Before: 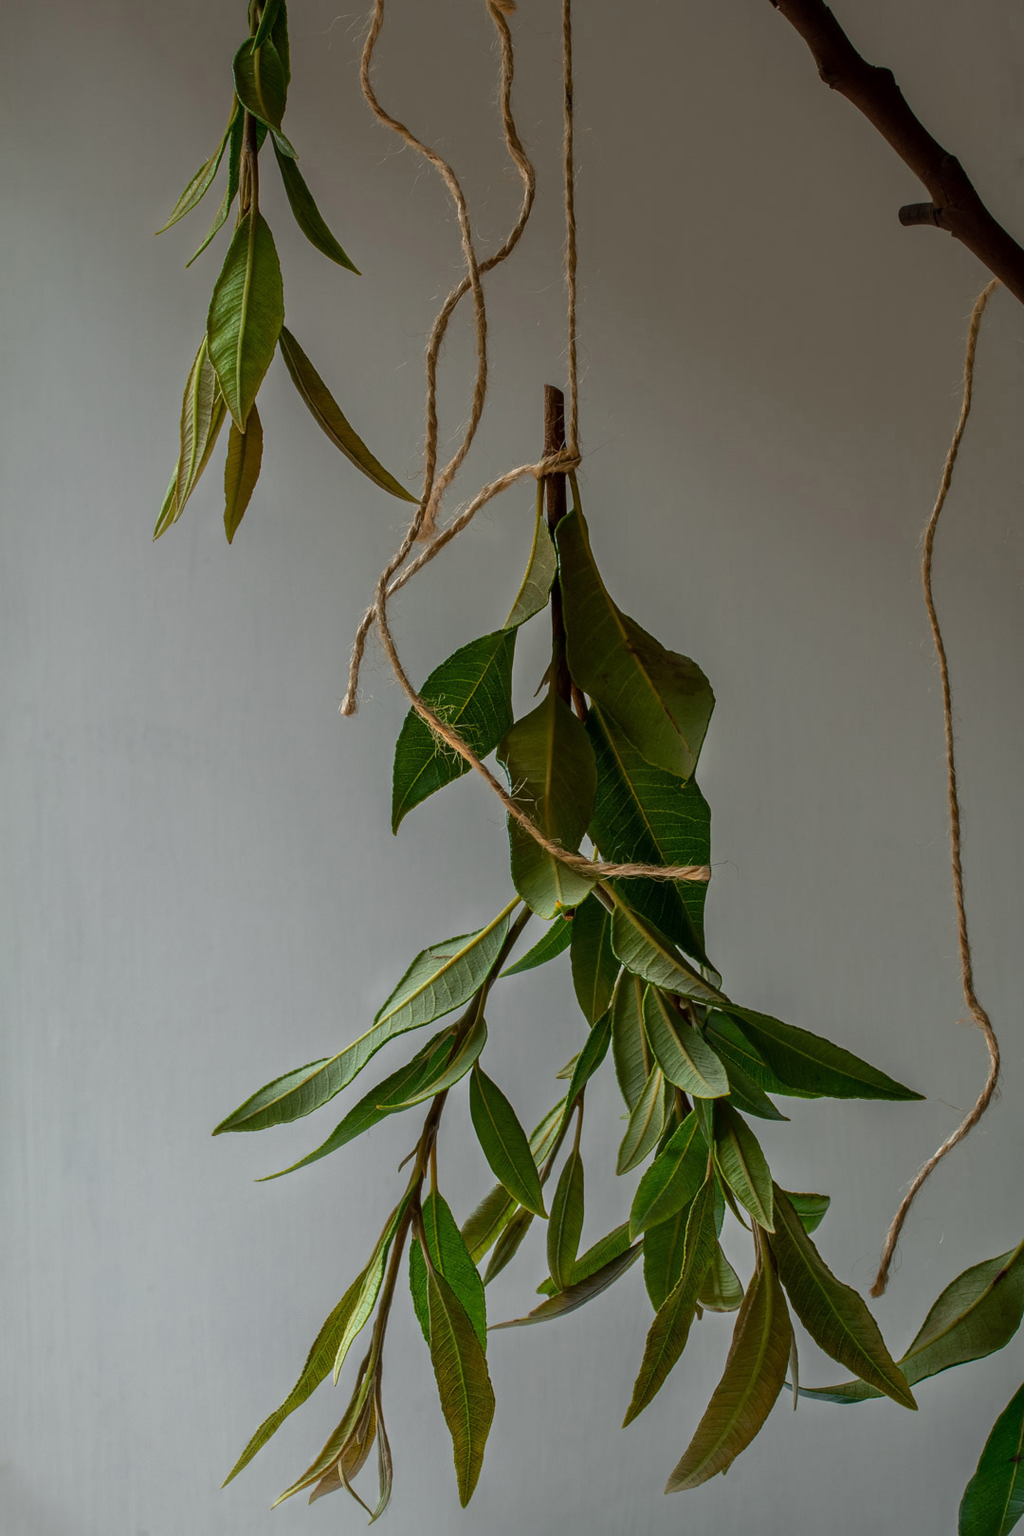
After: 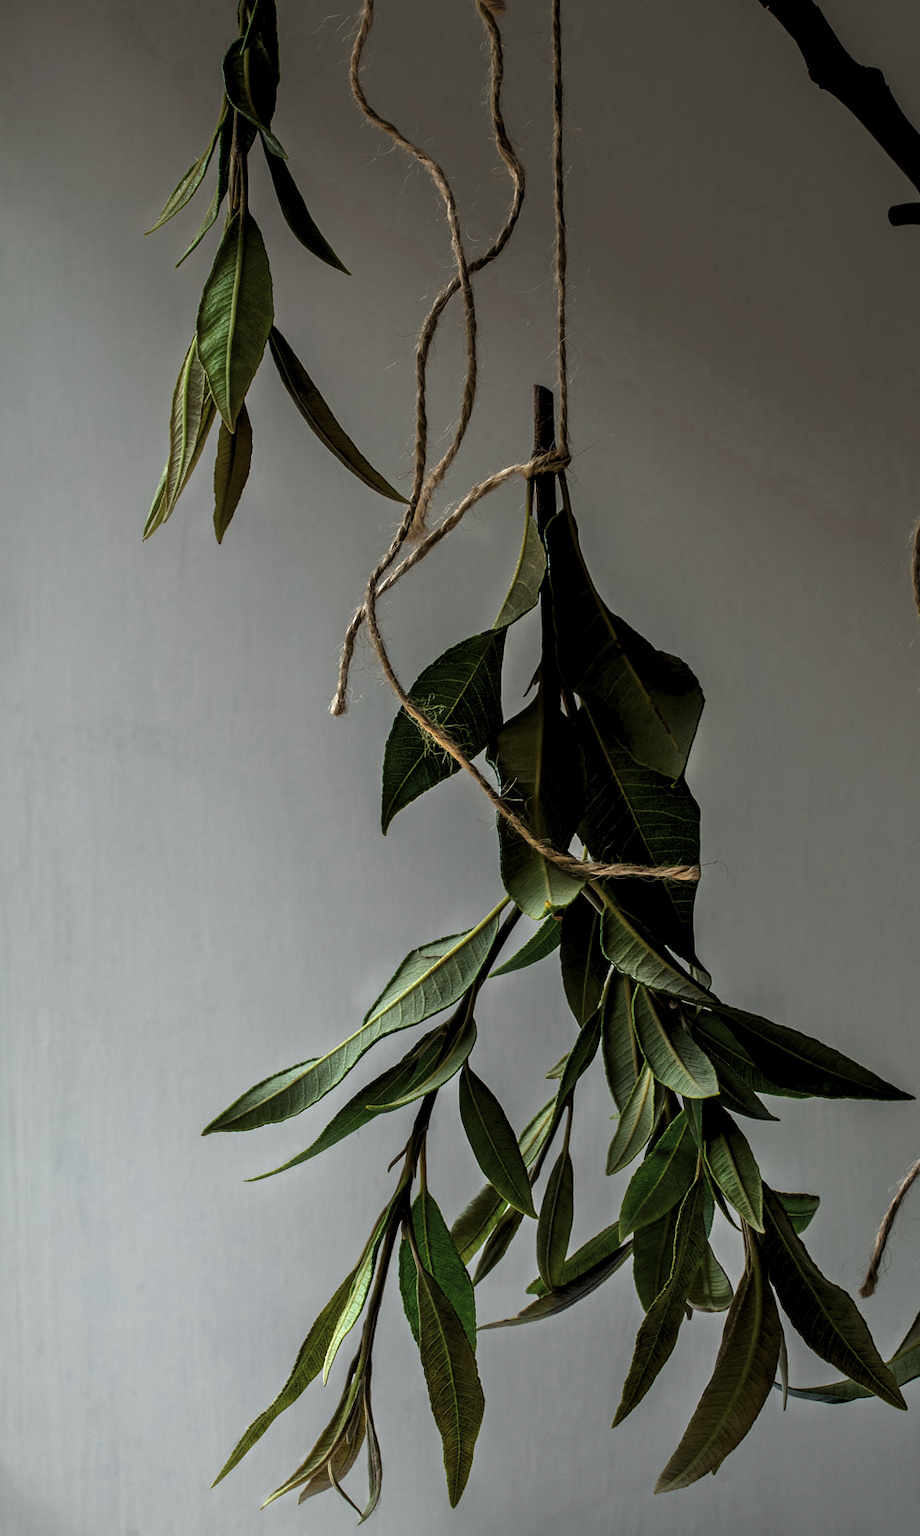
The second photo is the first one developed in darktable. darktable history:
levels: levels [0.129, 0.519, 0.867]
crop and rotate: left 1.083%, right 8.943%
color zones: curves: ch1 [(0.113, 0.438) (0.75, 0.5)]; ch2 [(0.12, 0.526) (0.75, 0.5)]
